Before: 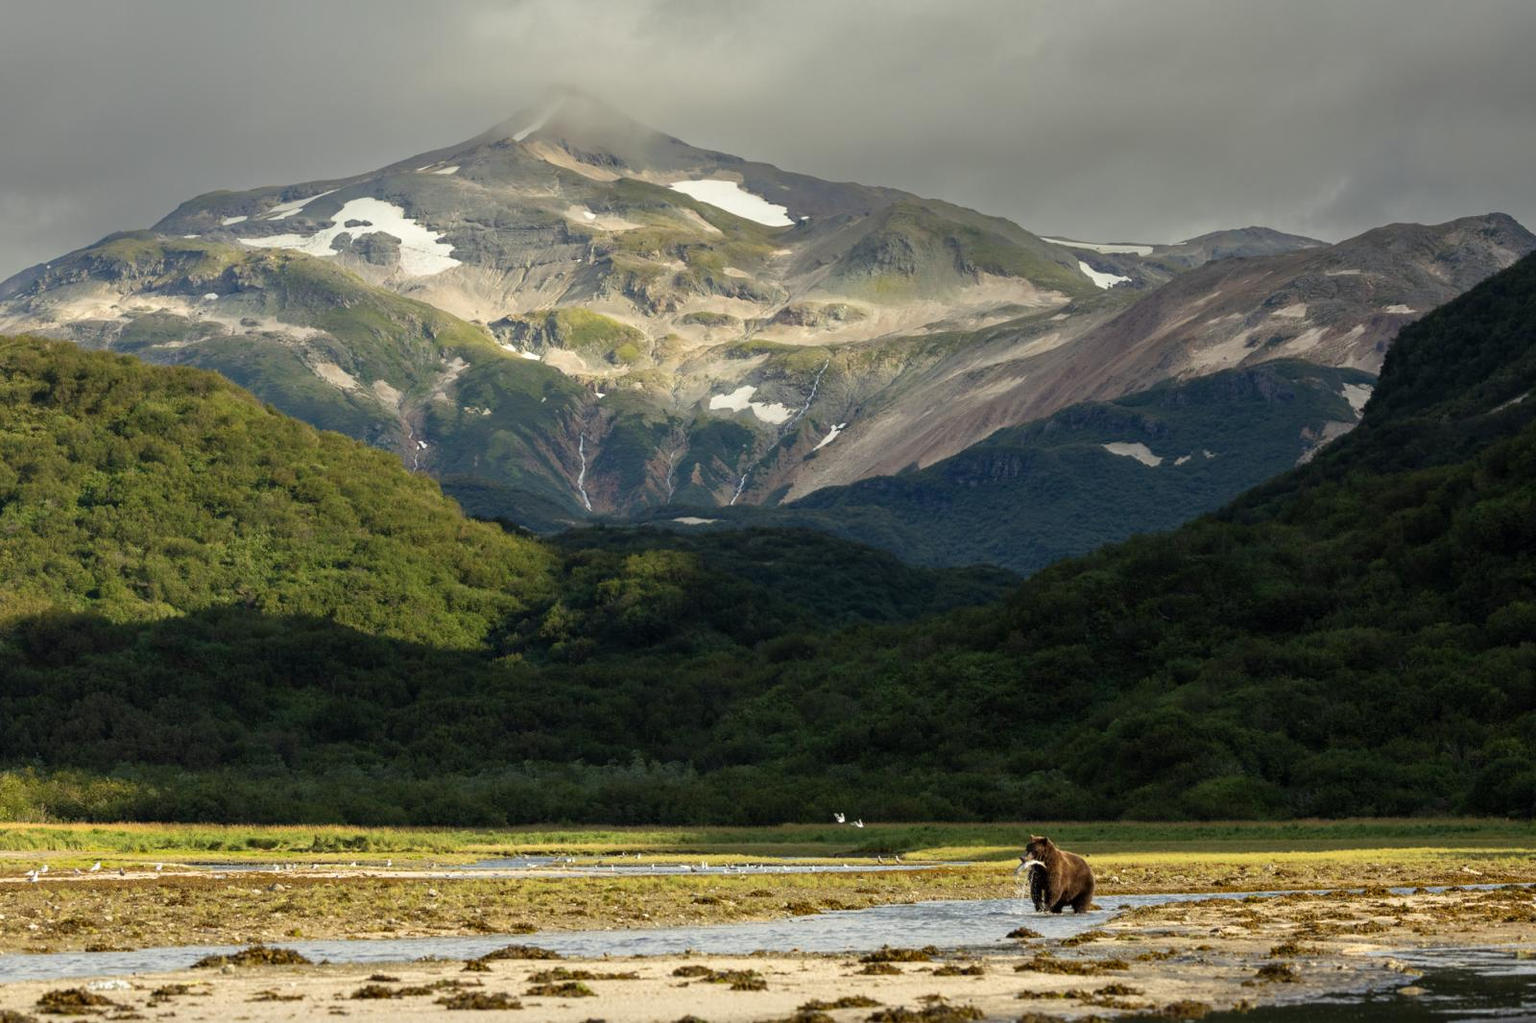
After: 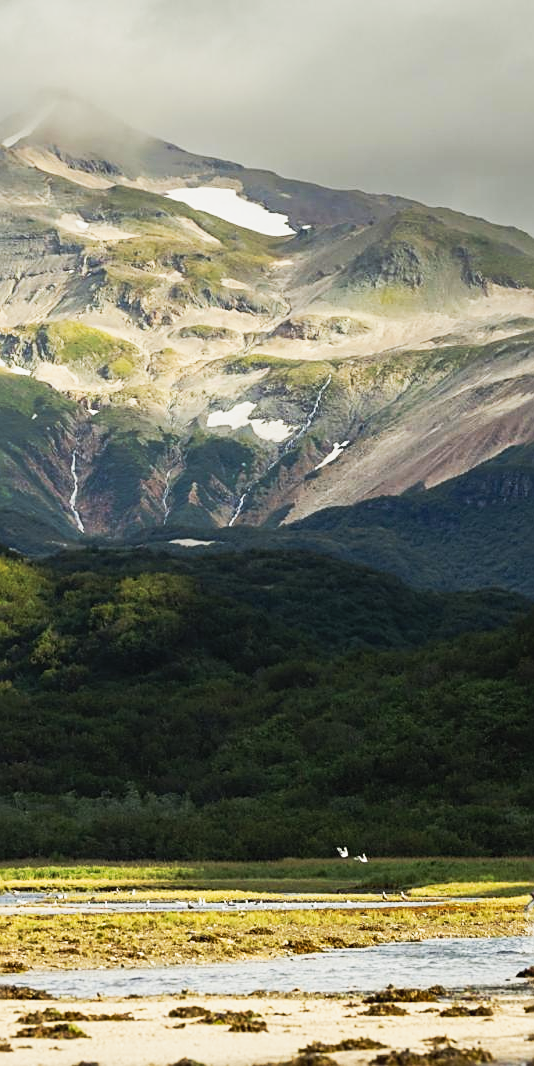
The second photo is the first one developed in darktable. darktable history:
tone curve: curves: ch0 [(0, 0.026) (0.172, 0.194) (0.398, 0.437) (0.469, 0.544) (0.612, 0.741) (0.845, 0.926) (1, 0.968)]; ch1 [(0, 0) (0.437, 0.453) (0.472, 0.467) (0.502, 0.502) (0.531, 0.537) (0.574, 0.583) (0.617, 0.64) (0.699, 0.749) (0.859, 0.919) (1, 1)]; ch2 [(0, 0) (0.33, 0.301) (0.421, 0.443) (0.476, 0.502) (0.511, 0.504) (0.553, 0.55) (0.595, 0.586) (0.664, 0.664) (1, 1)], preserve colors none
crop: left 33.279%, right 33.267%
sharpen: on, module defaults
